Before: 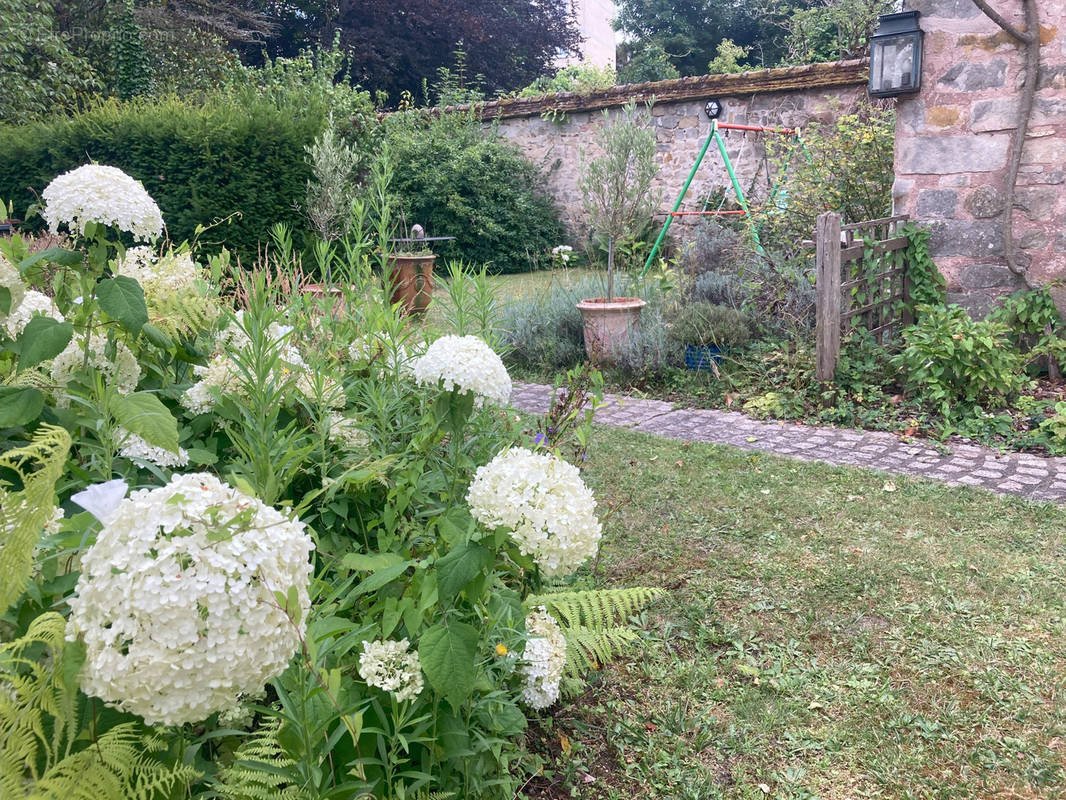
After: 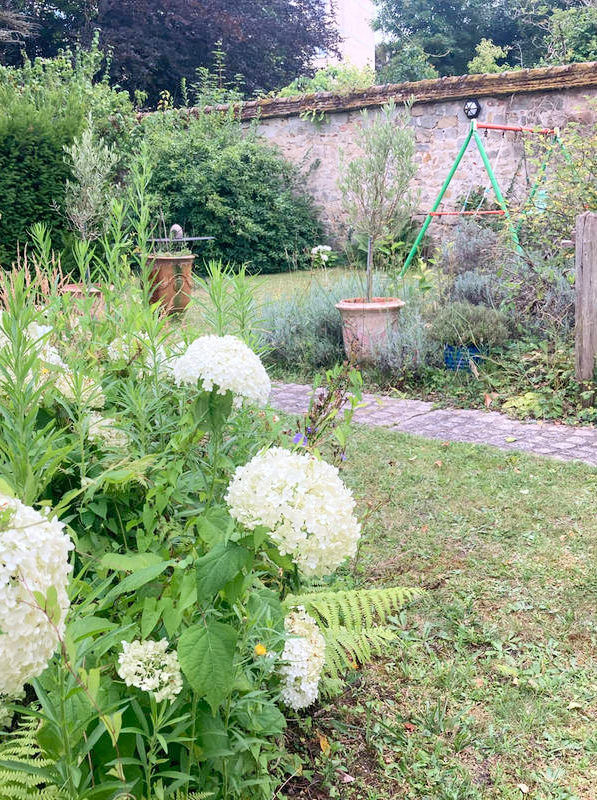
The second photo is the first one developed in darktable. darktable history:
crop and rotate: left 22.7%, right 21.234%
tone curve: curves: ch0 [(0, 0) (0.07, 0.057) (0.15, 0.177) (0.352, 0.445) (0.59, 0.703) (0.857, 0.908) (1, 1)], color space Lab, linked channels, preserve colors none
